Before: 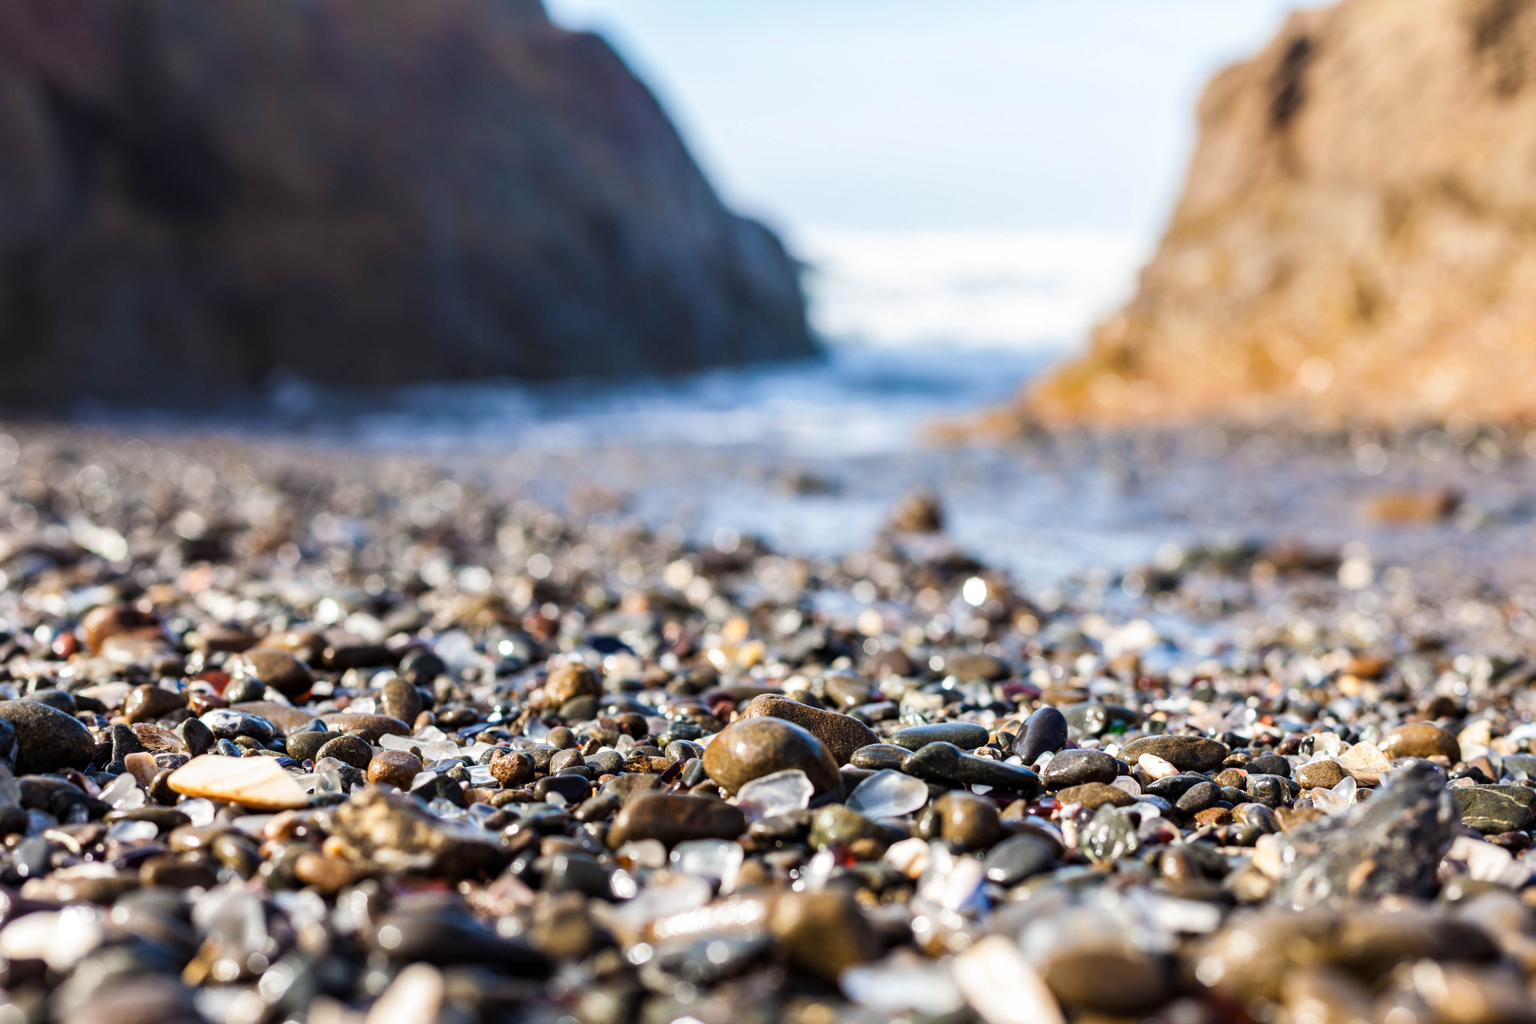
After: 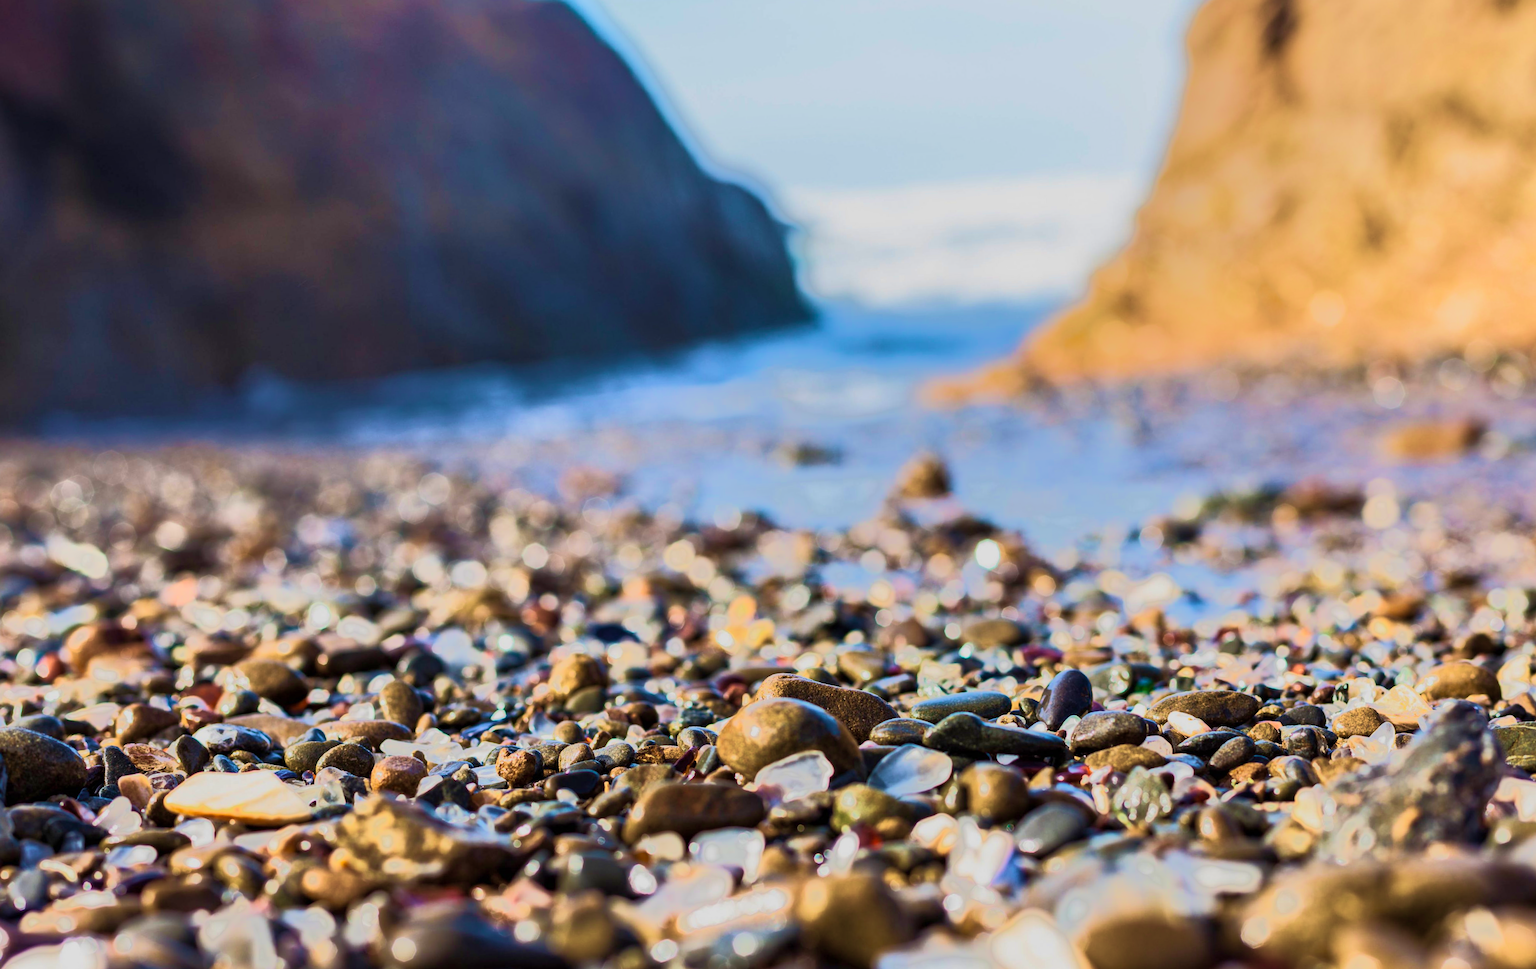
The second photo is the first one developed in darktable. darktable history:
velvia: strength 74%
tone equalizer: -7 EV -0.63 EV, -6 EV 1 EV, -5 EV -0.45 EV, -4 EV 0.43 EV, -3 EV 0.41 EV, -2 EV 0.15 EV, -1 EV -0.15 EV, +0 EV -0.39 EV, smoothing diameter 25%, edges refinement/feathering 10, preserve details guided filter
rotate and perspective: rotation -3.52°, crop left 0.036, crop right 0.964, crop top 0.081, crop bottom 0.919
